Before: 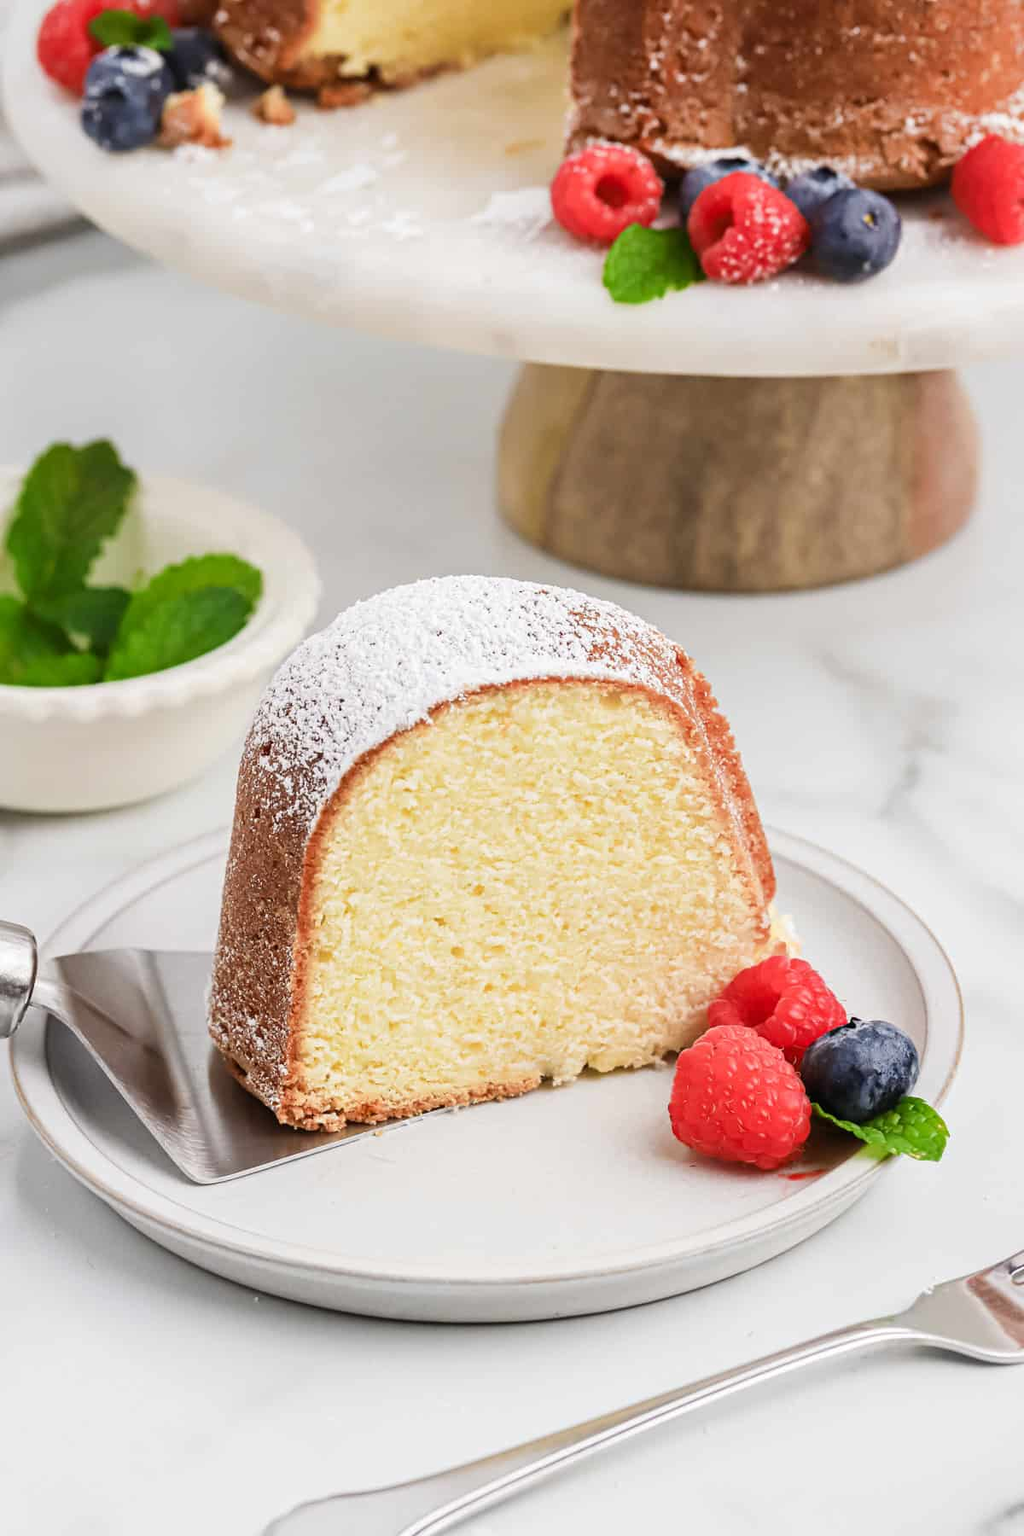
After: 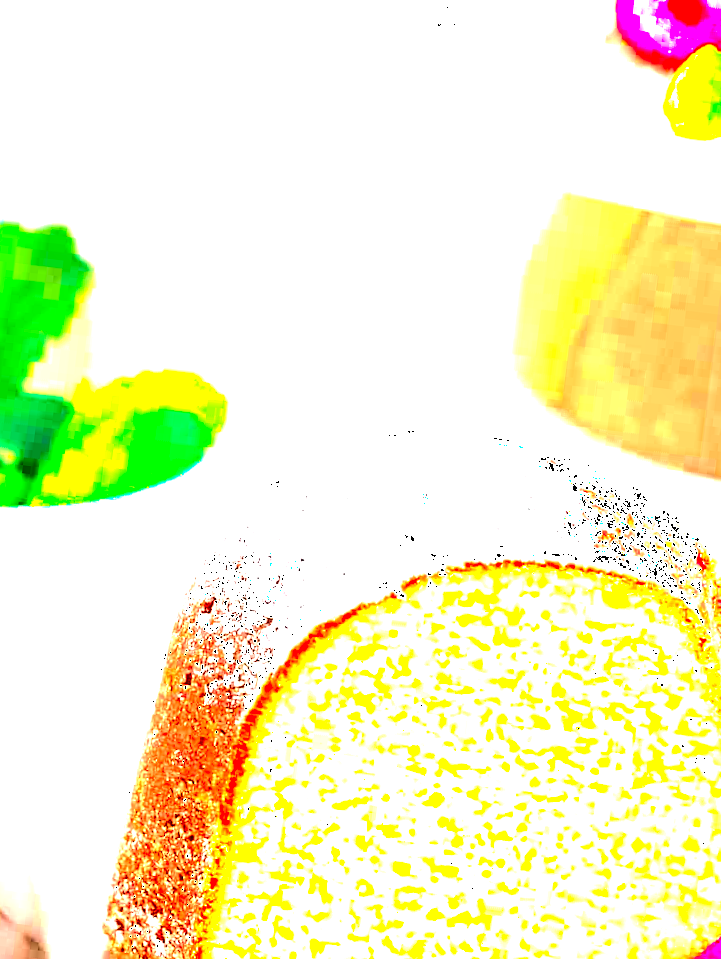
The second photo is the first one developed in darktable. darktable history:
crop and rotate: angle -6.79°, left 2.169%, top 6.987%, right 27.467%, bottom 30.601%
color zones: curves: ch0 [(0, 0.5) (0.125, 0.4) (0.25, 0.5) (0.375, 0.4) (0.5, 0.4) (0.625, 0.35) (0.75, 0.35) (0.875, 0.5)]; ch1 [(0, 0.35) (0.125, 0.45) (0.25, 0.35) (0.375, 0.35) (0.5, 0.35) (0.625, 0.35) (0.75, 0.45) (0.875, 0.35)]; ch2 [(0, 0.6) (0.125, 0.5) (0.25, 0.5) (0.375, 0.6) (0.5, 0.6) (0.625, 0.5) (0.75, 0.5) (0.875, 0.5)]
exposure: black level correction 0, exposure 1.099 EV, compensate exposure bias true, compensate highlight preservation false
color balance rgb: global offset › luminance 0.782%, perceptual saturation grading › global saturation 20%, perceptual saturation grading › highlights -50.379%, perceptual saturation grading › shadows 30.693%, perceptual brilliance grading › highlights 46.467%, perceptual brilliance grading › mid-tones 21.509%, perceptual brilliance grading › shadows -5.947%, global vibrance 14.162%
tone equalizer: -8 EV -1.1 EV, -7 EV -0.993 EV, -6 EV -0.898 EV, -5 EV -0.613 EV, -3 EV 0.547 EV, -2 EV 0.887 EV, -1 EV 1.01 EV, +0 EV 1.06 EV
sharpen: amount 0.216
contrast brightness saturation: contrast 0.264, brightness 0.02, saturation 0.877
